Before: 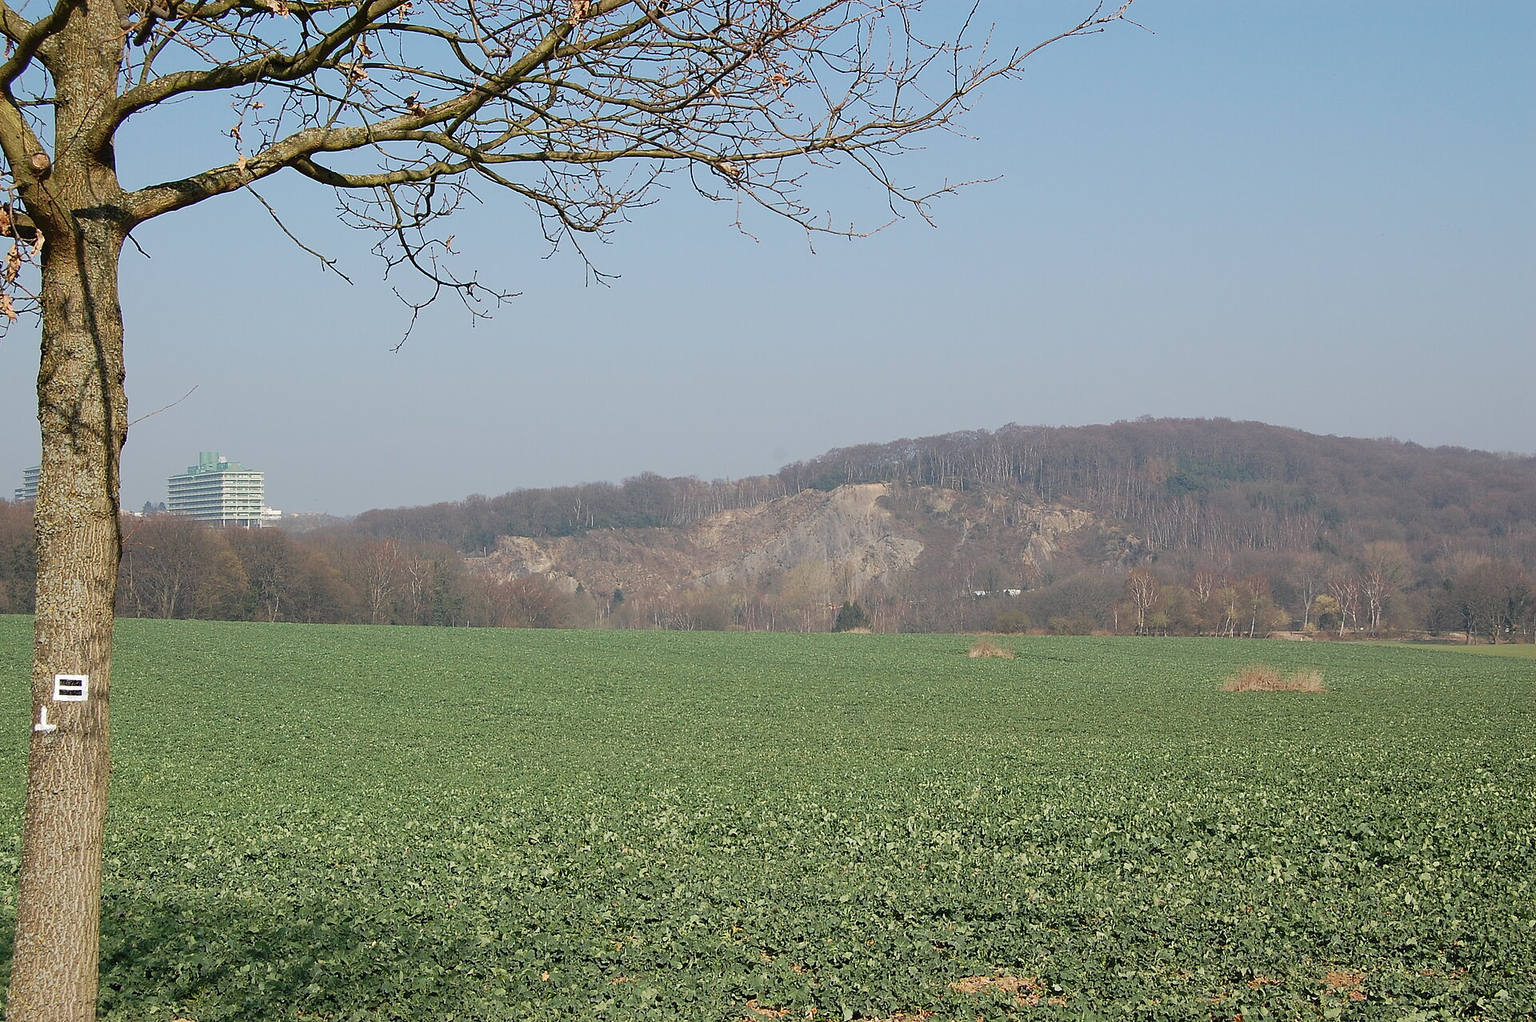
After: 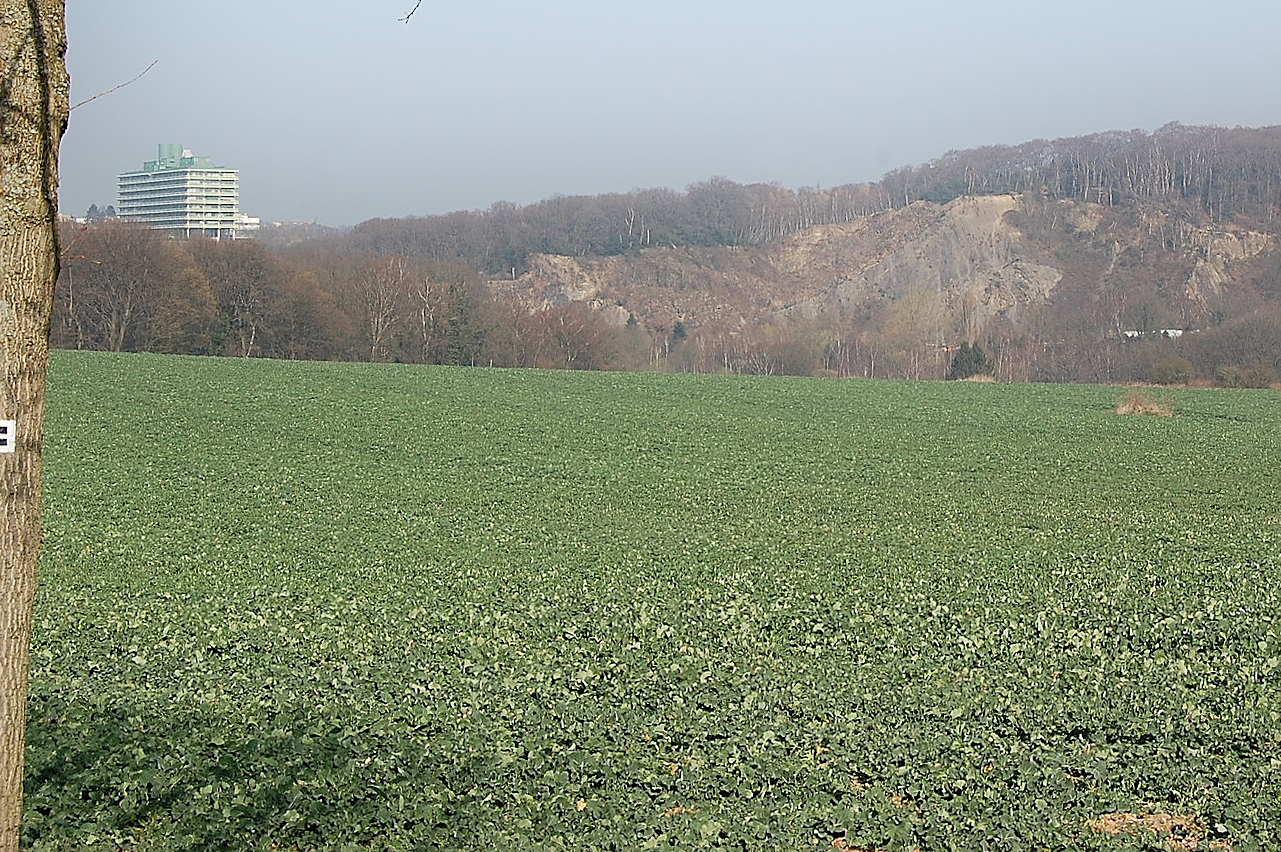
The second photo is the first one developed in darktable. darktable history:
crop and rotate: angle -0.82°, left 3.85%, top 31.828%, right 27.992%
sharpen: on, module defaults
shadows and highlights: shadows -54.3, highlights 86.09, soften with gaussian
